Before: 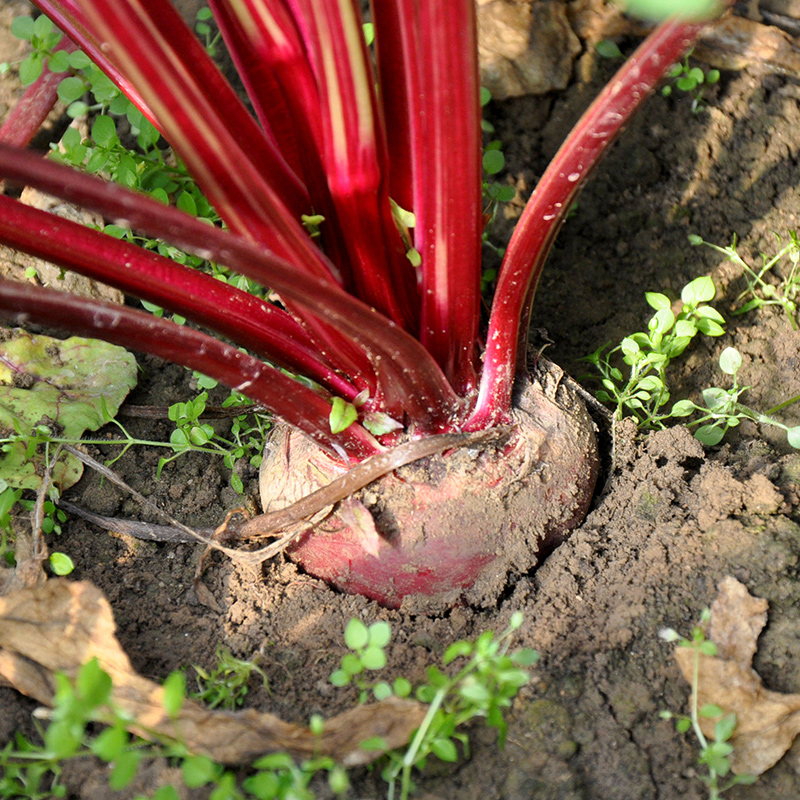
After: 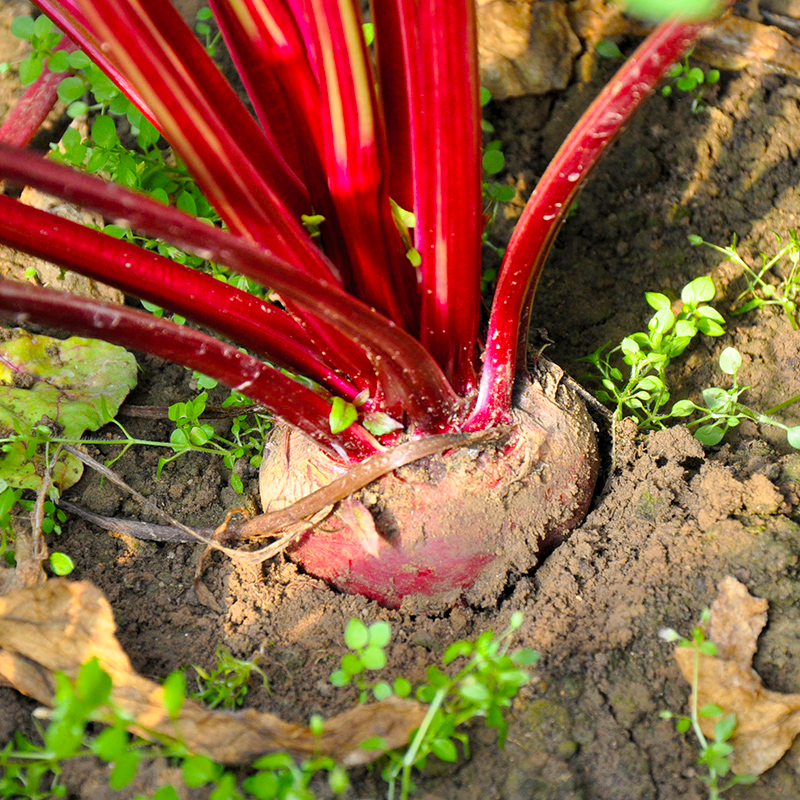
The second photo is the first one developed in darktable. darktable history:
color balance rgb: perceptual saturation grading › global saturation 20%, global vibrance 20%
contrast brightness saturation: contrast 0.03, brightness 0.06, saturation 0.13
levels: mode automatic, black 0.023%, white 99.97%, levels [0.062, 0.494, 0.925]
